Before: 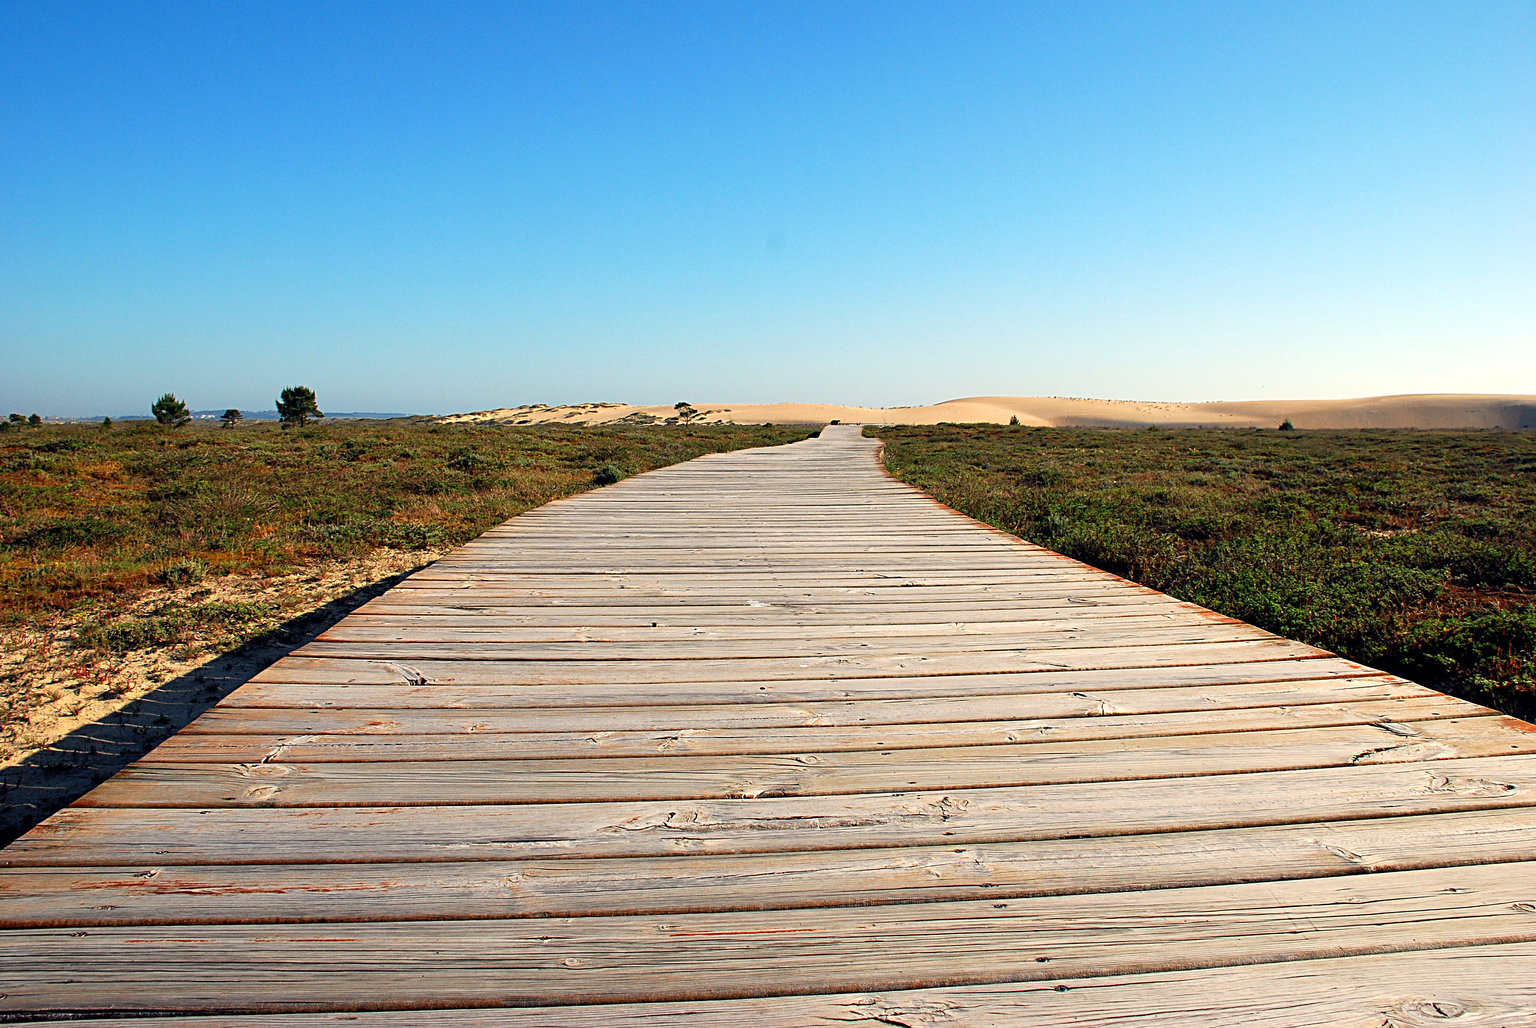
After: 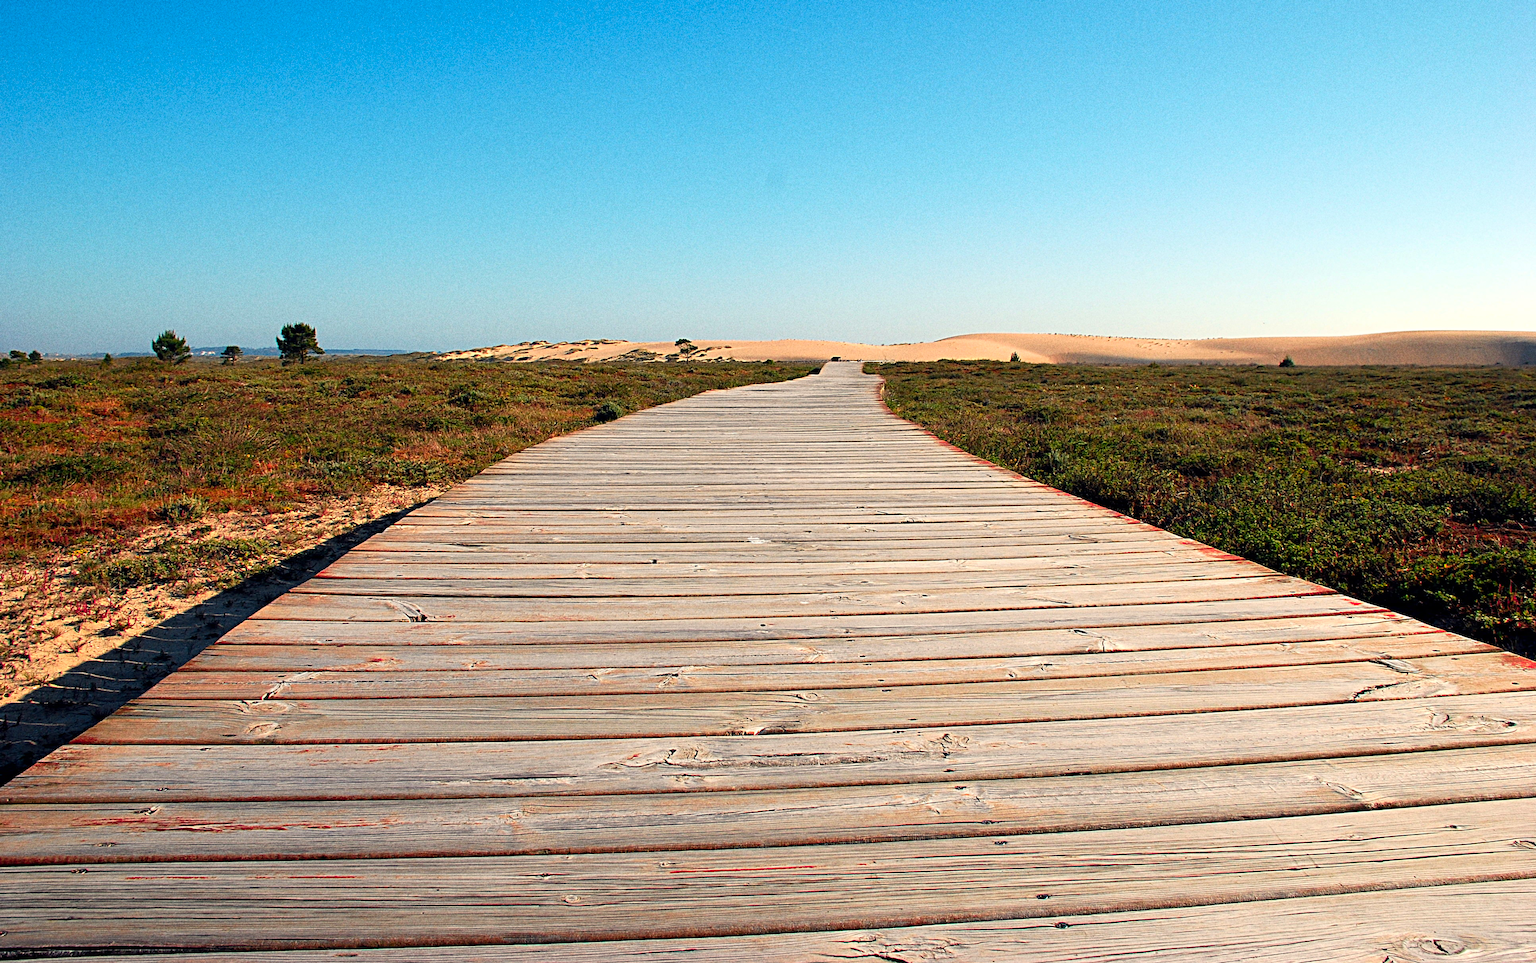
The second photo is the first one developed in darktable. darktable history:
crop and rotate: top 6.25%
grain: coarseness 8.68 ISO, strength 31.94%
color zones: curves: ch1 [(0.235, 0.558) (0.75, 0.5)]; ch2 [(0.25, 0.462) (0.749, 0.457)], mix 25.94%
